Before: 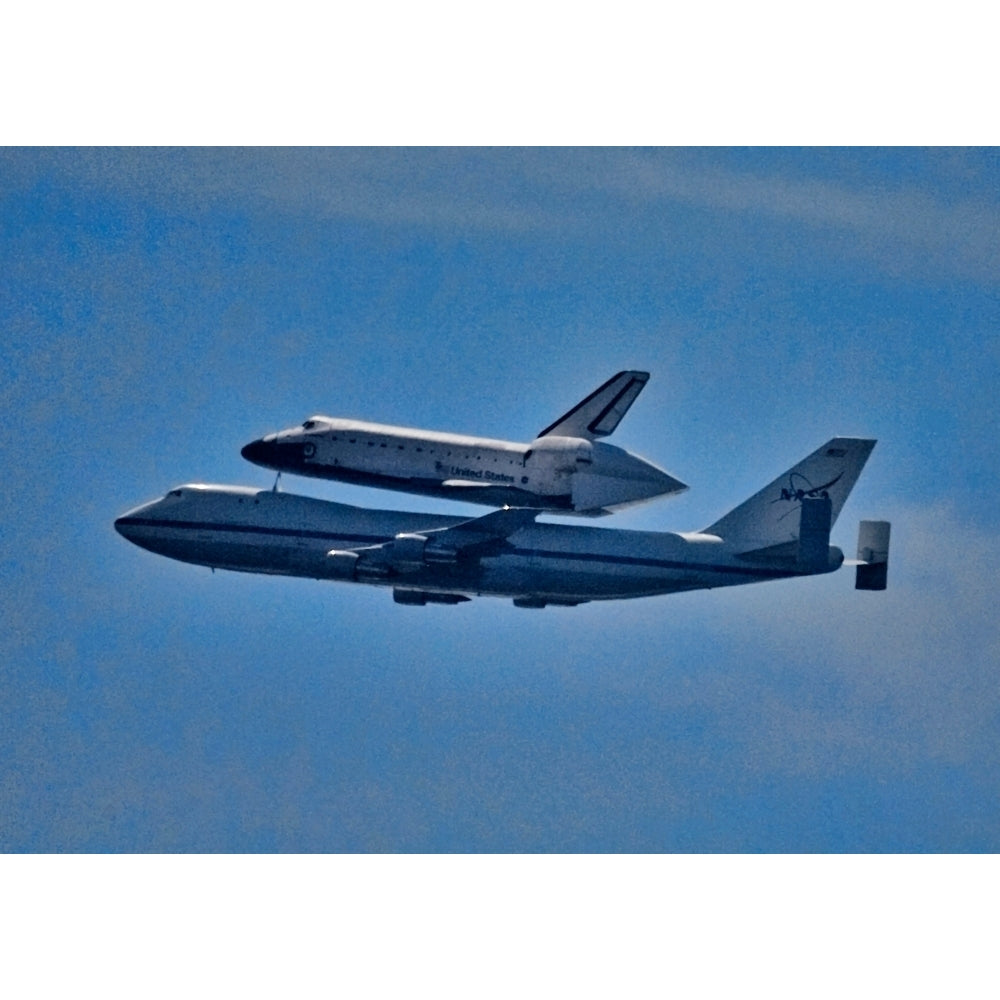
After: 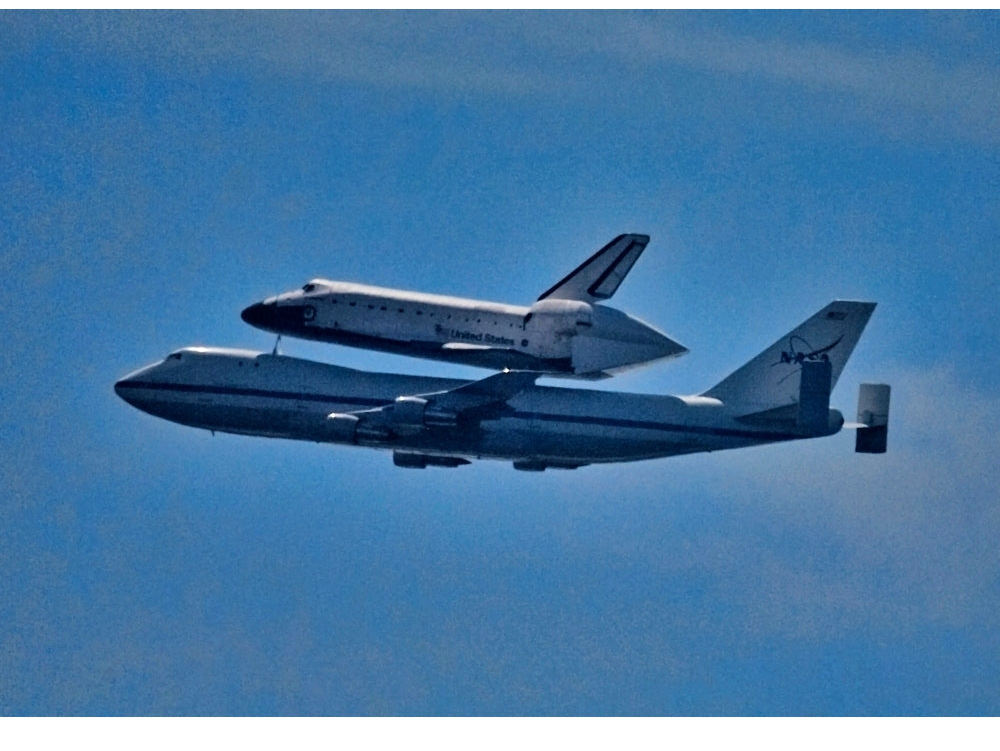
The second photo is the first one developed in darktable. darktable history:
crop: top 13.75%, bottom 11.093%
tone equalizer: on, module defaults
velvia: on, module defaults
